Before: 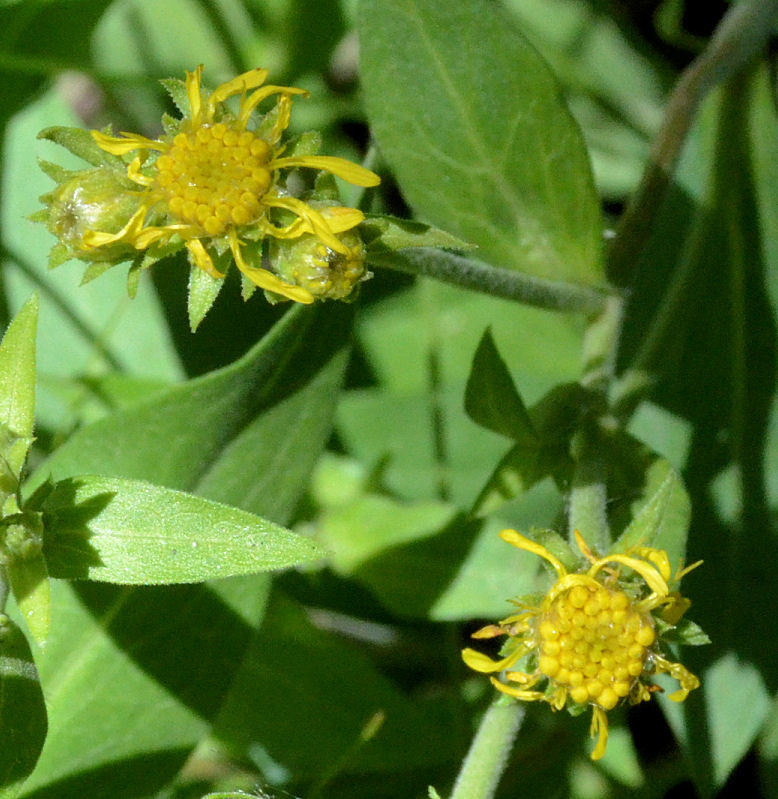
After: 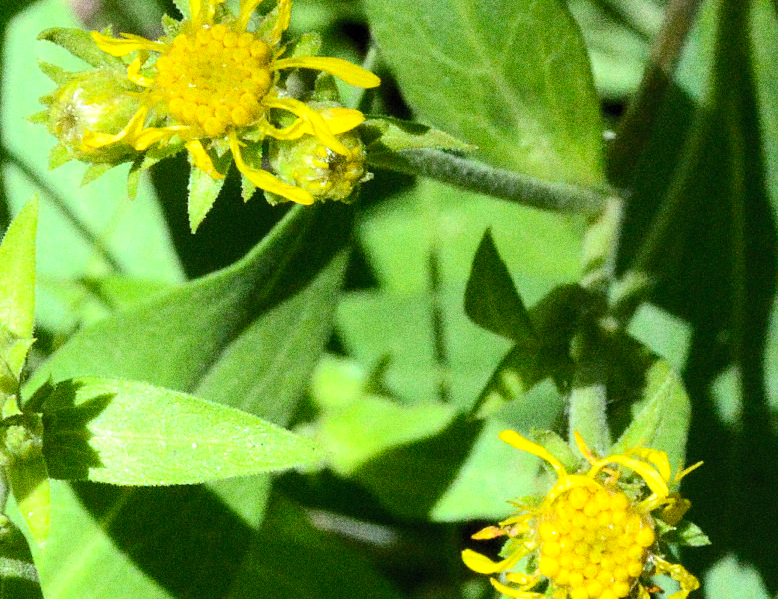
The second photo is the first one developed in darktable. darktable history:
contrast brightness saturation: contrast 0.2, brightness 0.16, saturation 0.22
tone equalizer: -8 EV -0.417 EV, -7 EV -0.389 EV, -6 EV -0.333 EV, -5 EV -0.222 EV, -3 EV 0.222 EV, -2 EV 0.333 EV, -1 EV 0.389 EV, +0 EV 0.417 EV, edges refinement/feathering 500, mask exposure compensation -1.57 EV, preserve details no
grain: coarseness 0.09 ISO, strength 40%
crop and rotate: top 12.5%, bottom 12.5%
